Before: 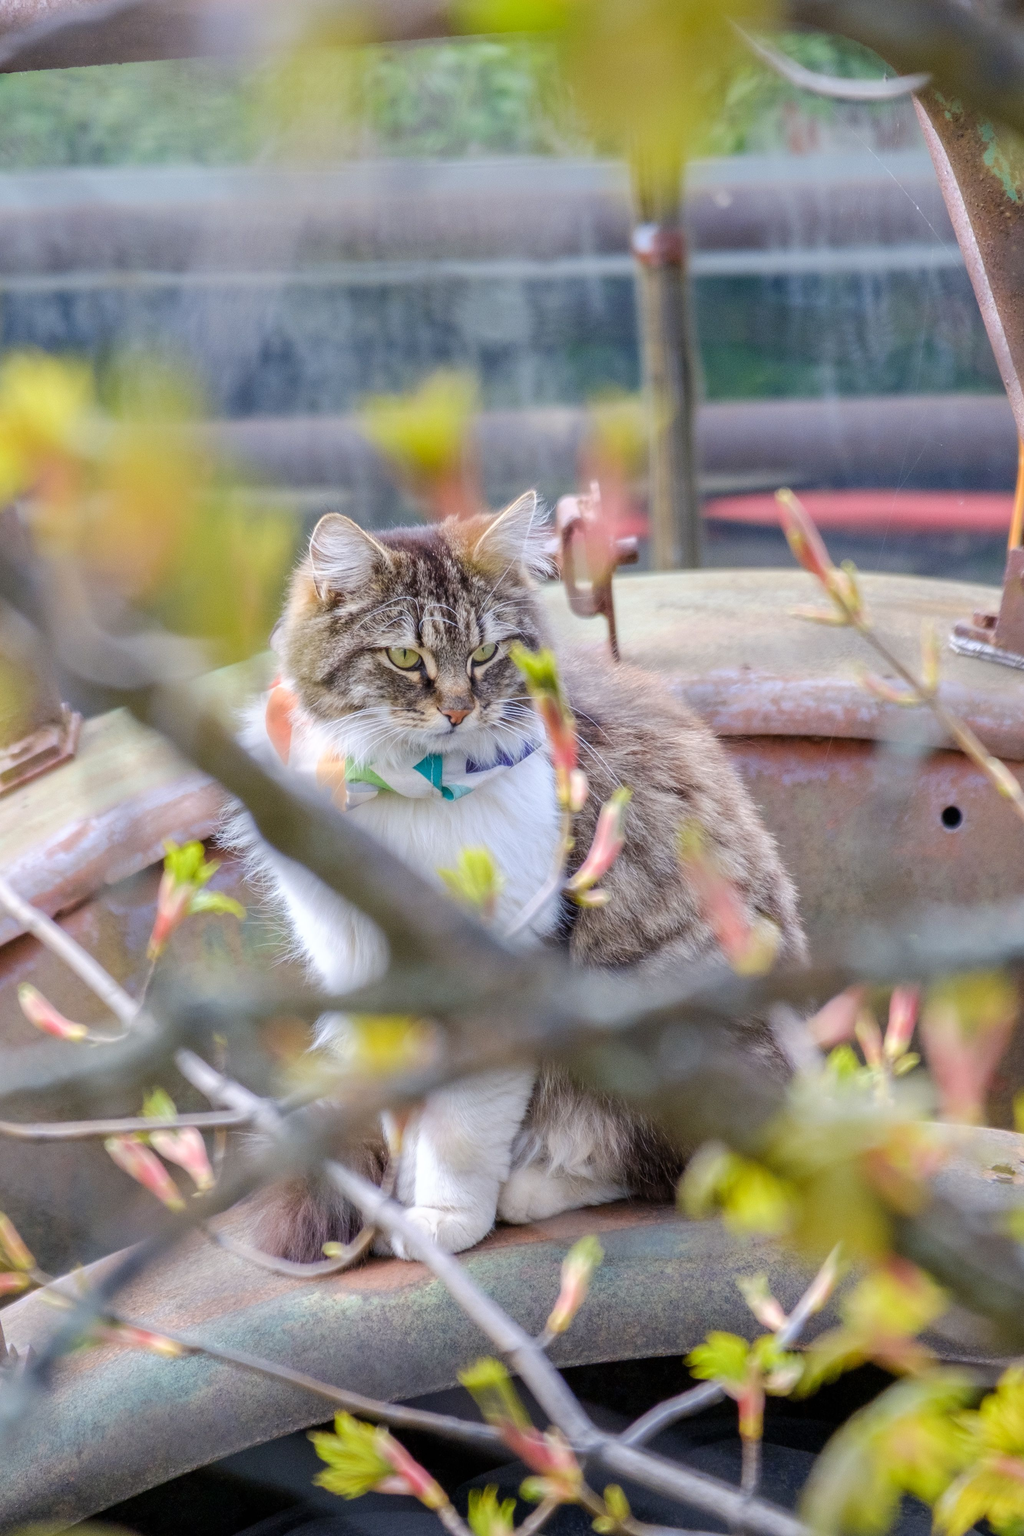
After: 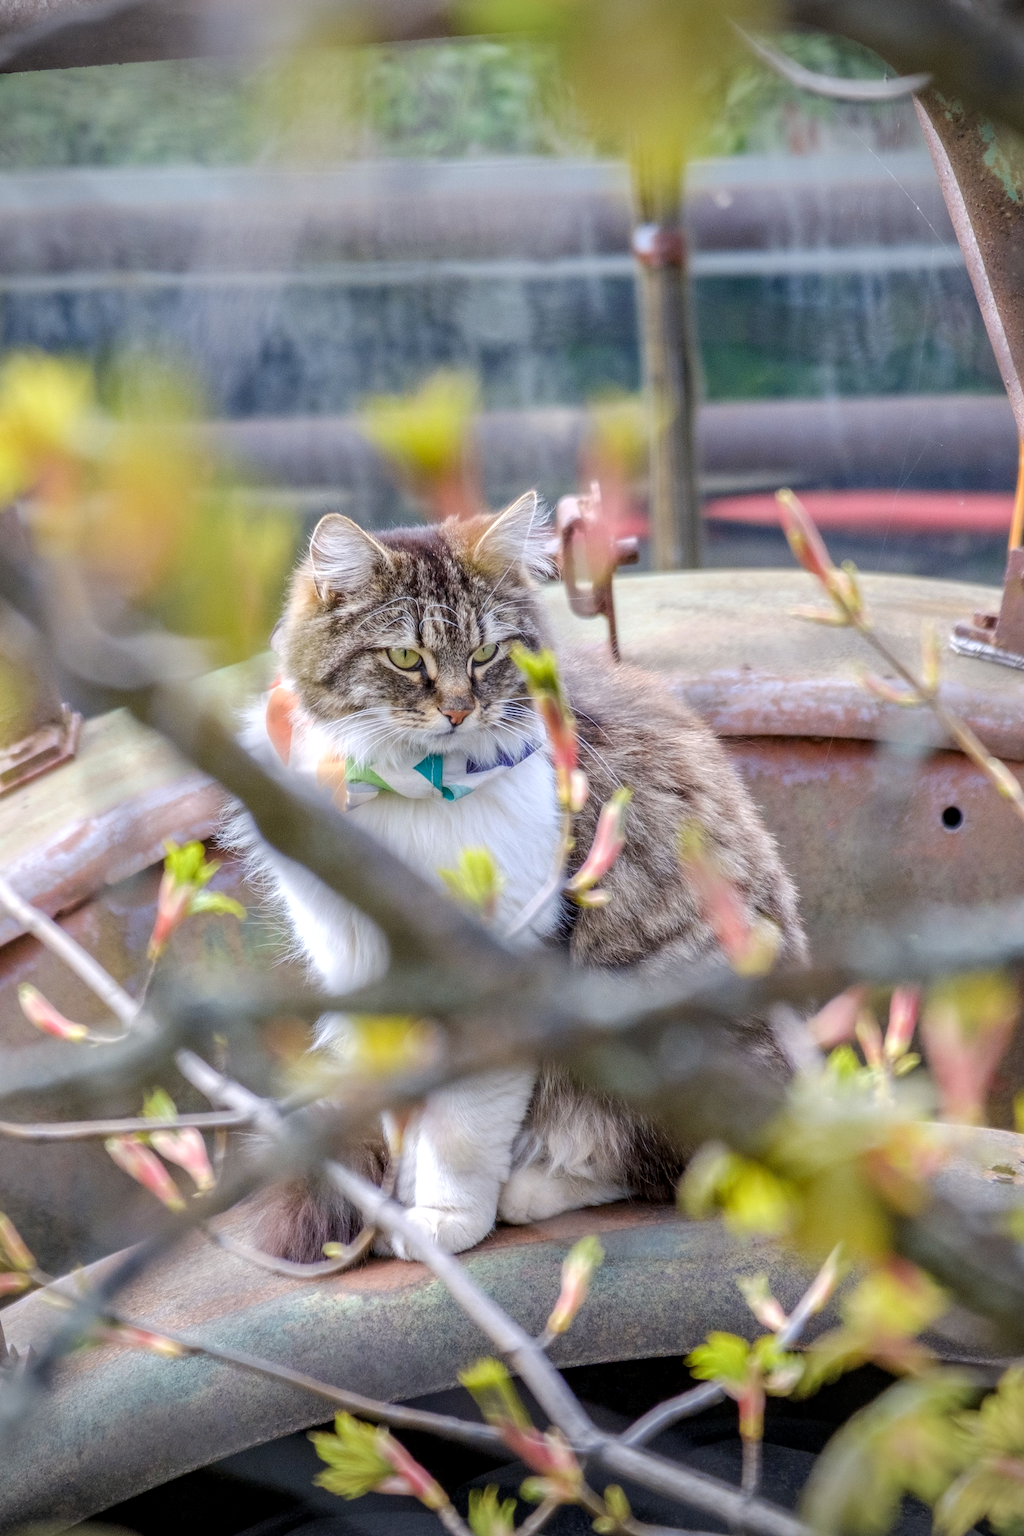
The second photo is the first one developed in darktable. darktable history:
local contrast: on, module defaults
vignetting: brightness -0.575
